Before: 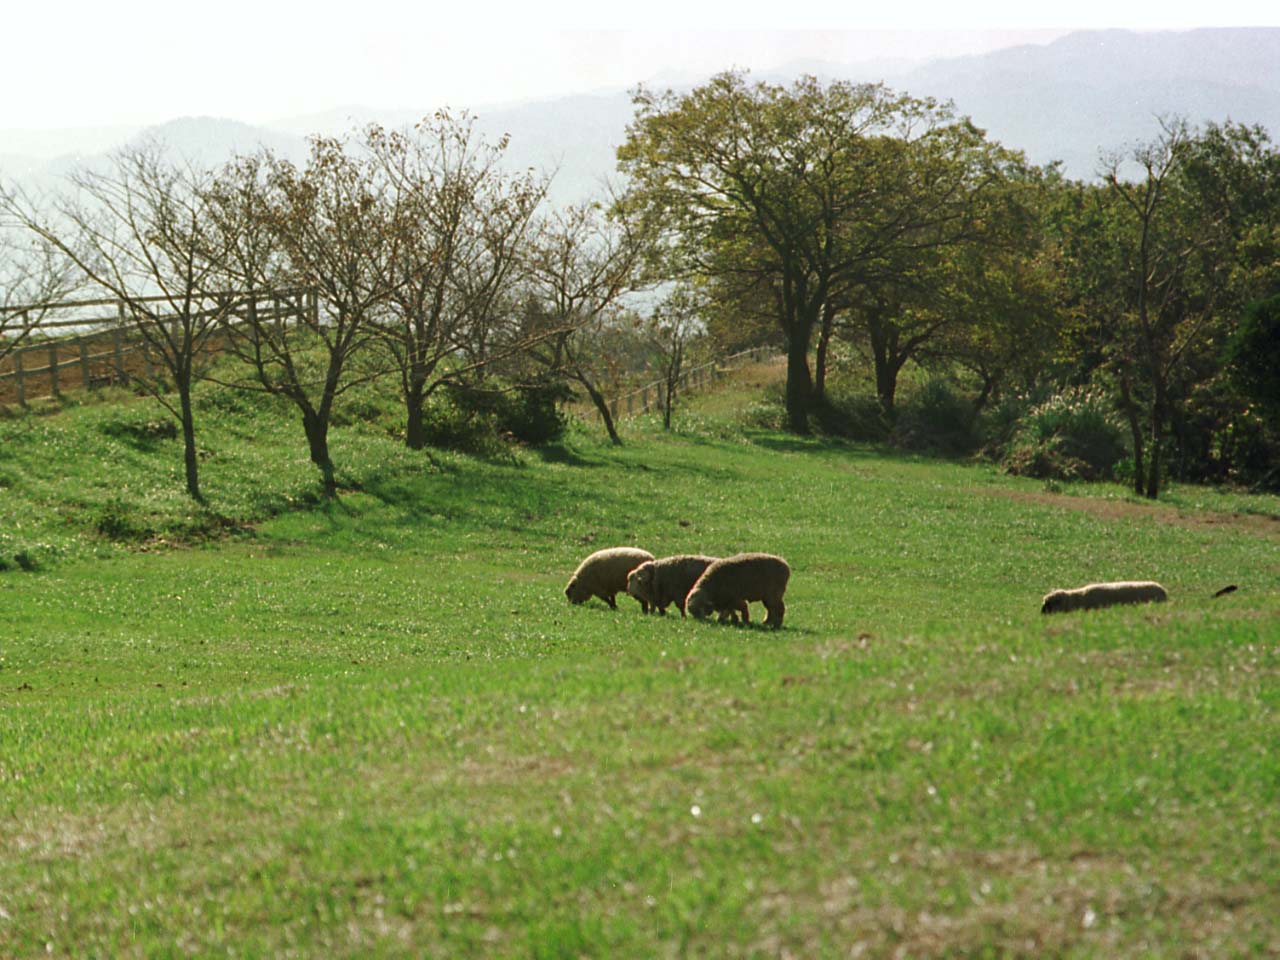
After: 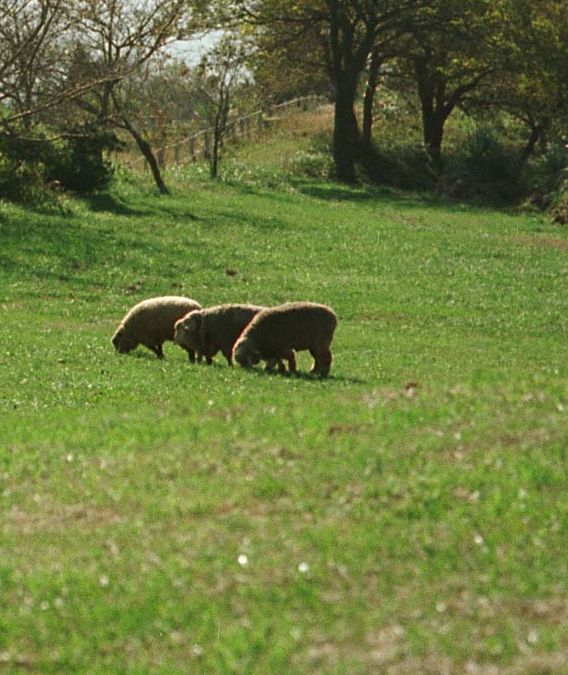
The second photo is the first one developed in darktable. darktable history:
color balance rgb: shadows lift › luminance -10%, highlights gain › luminance 10%, saturation formula JzAzBz (2021)
crop: left 35.432%, top 26.233%, right 20.145%, bottom 3.432%
grain: coarseness 0.09 ISO
tone equalizer: on, module defaults
